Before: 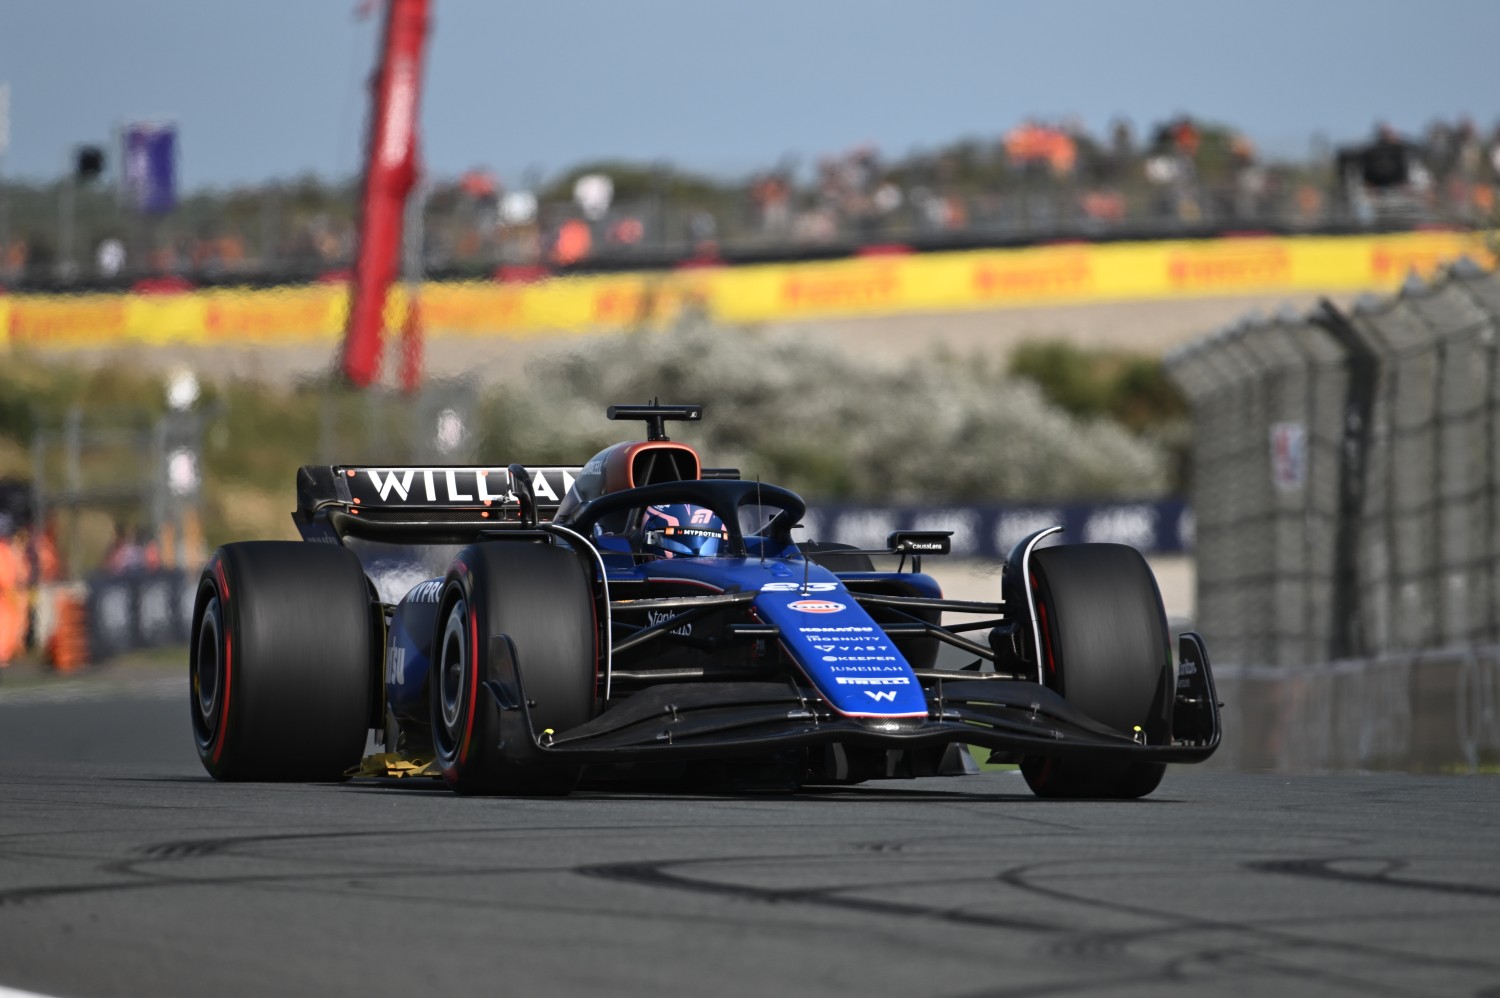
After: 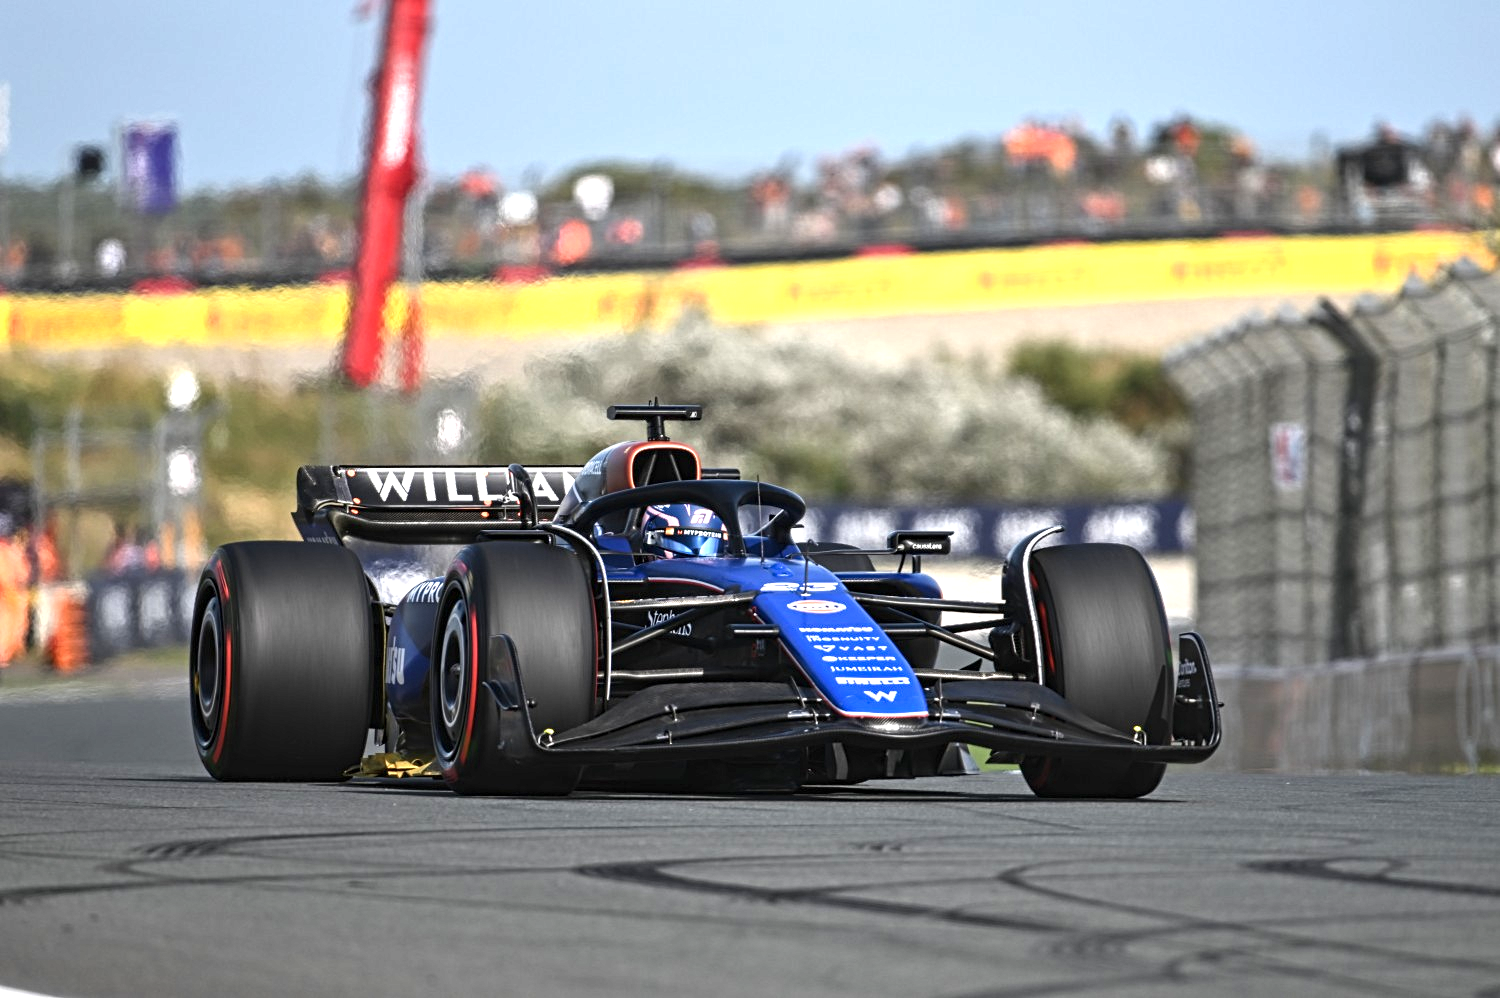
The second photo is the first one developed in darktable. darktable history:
exposure: black level correction 0, exposure 1.001 EV, compensate exposure bias true, compensate highlight preservation false
contrast equalizer: octaves 7, y [[0.5, 0.5, 0.5, 0.539, 0.64, 0.611], [0.5 ×6], [0.5 ×6], [0 ×6], [0 ×6]]
